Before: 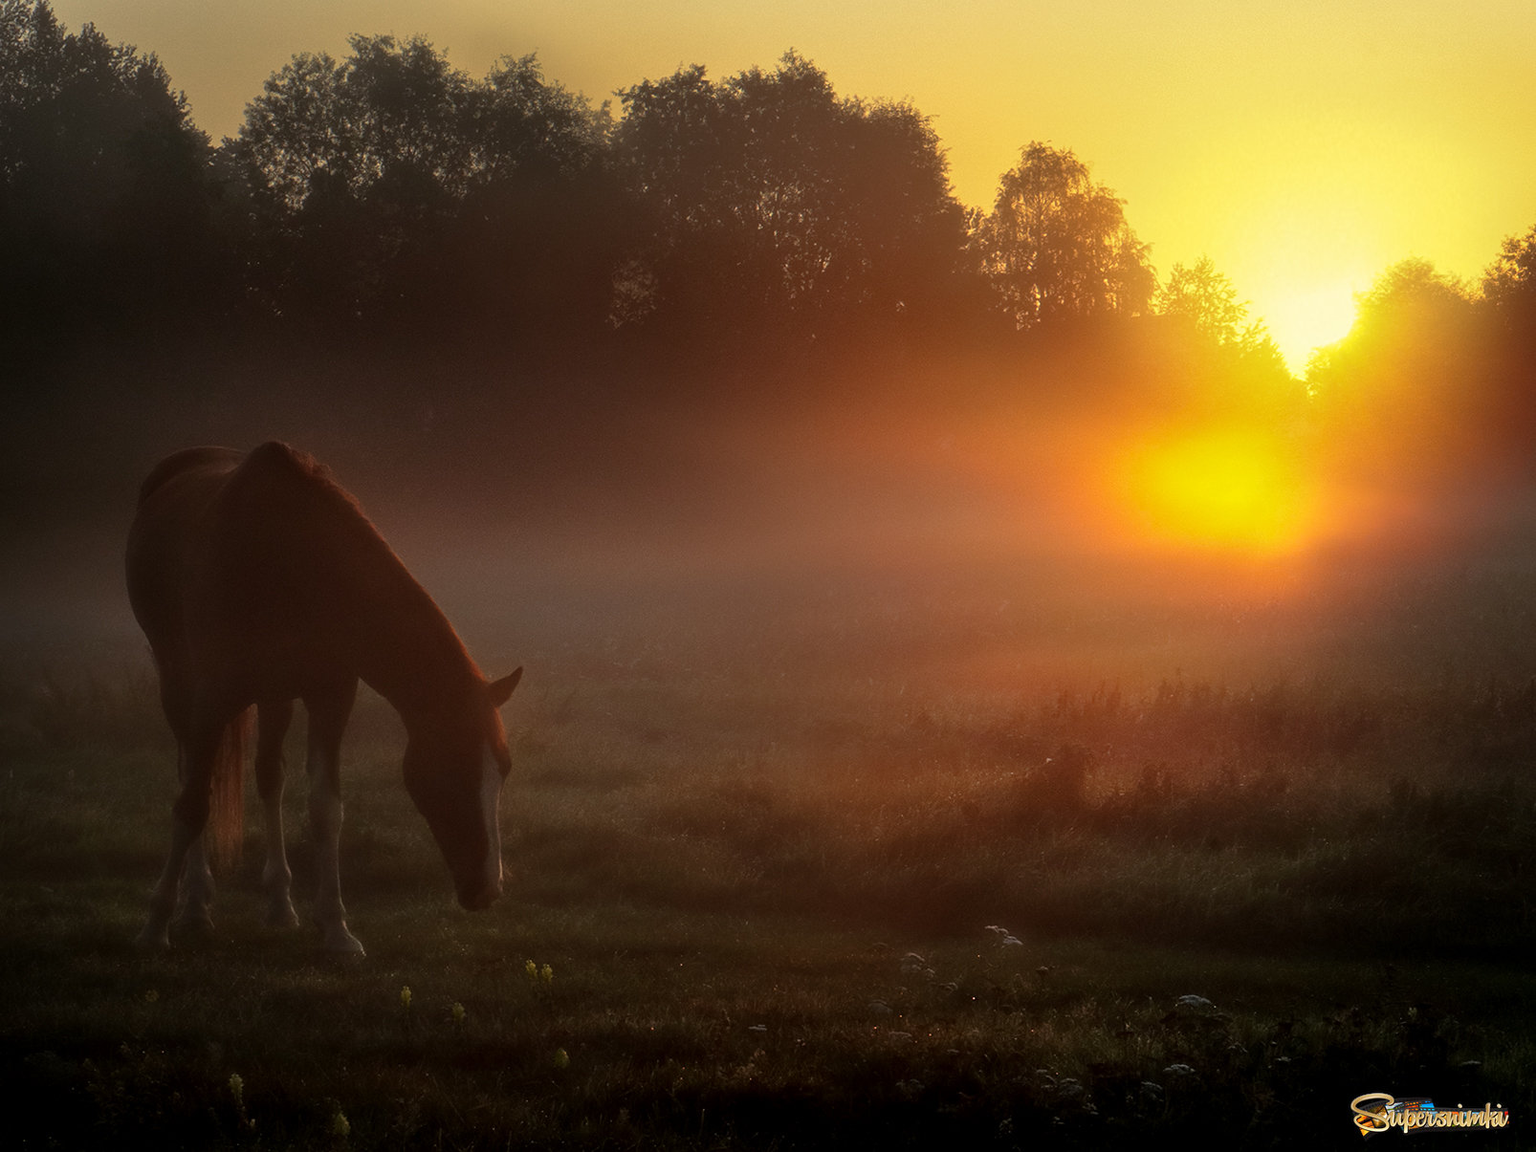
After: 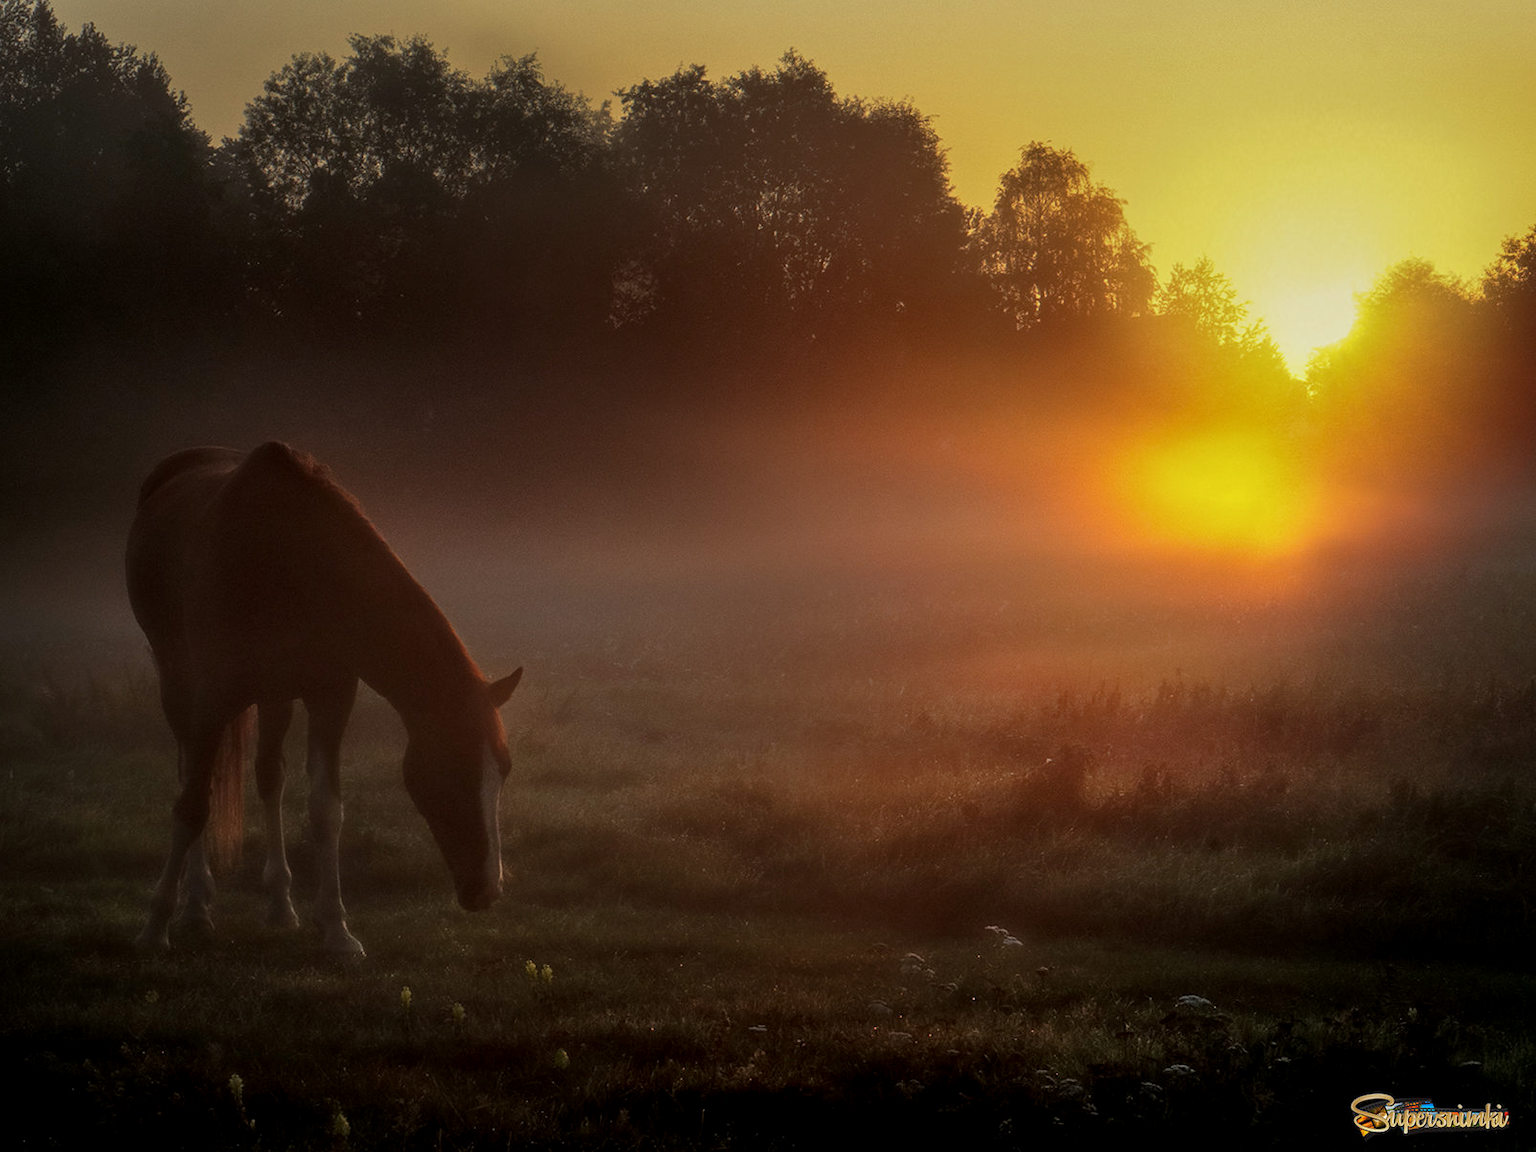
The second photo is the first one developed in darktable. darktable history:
local contrast: on, module defaults
graduated density: on, module defaults
